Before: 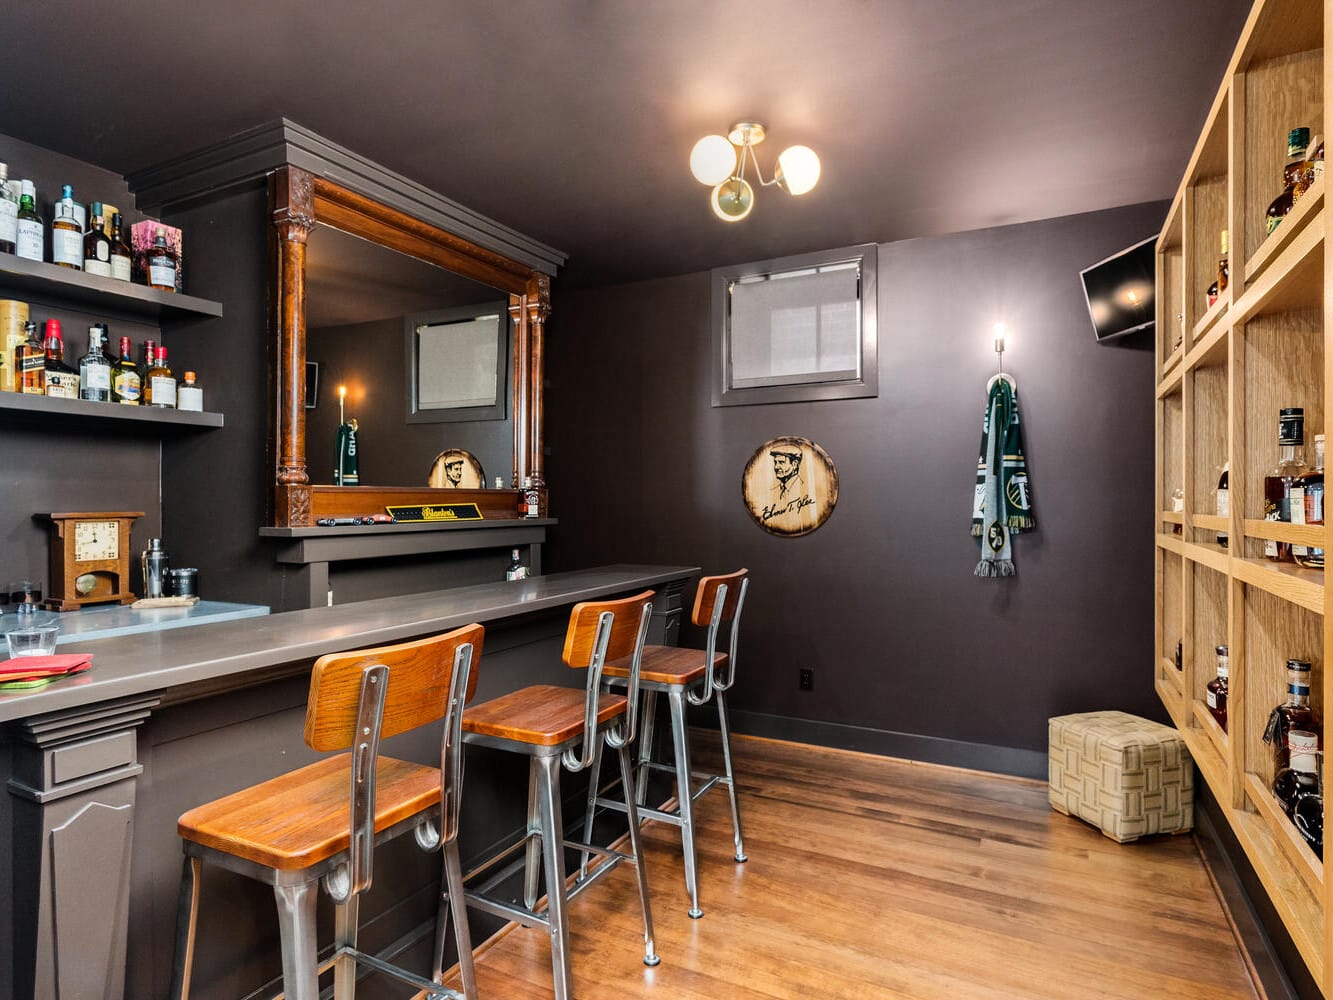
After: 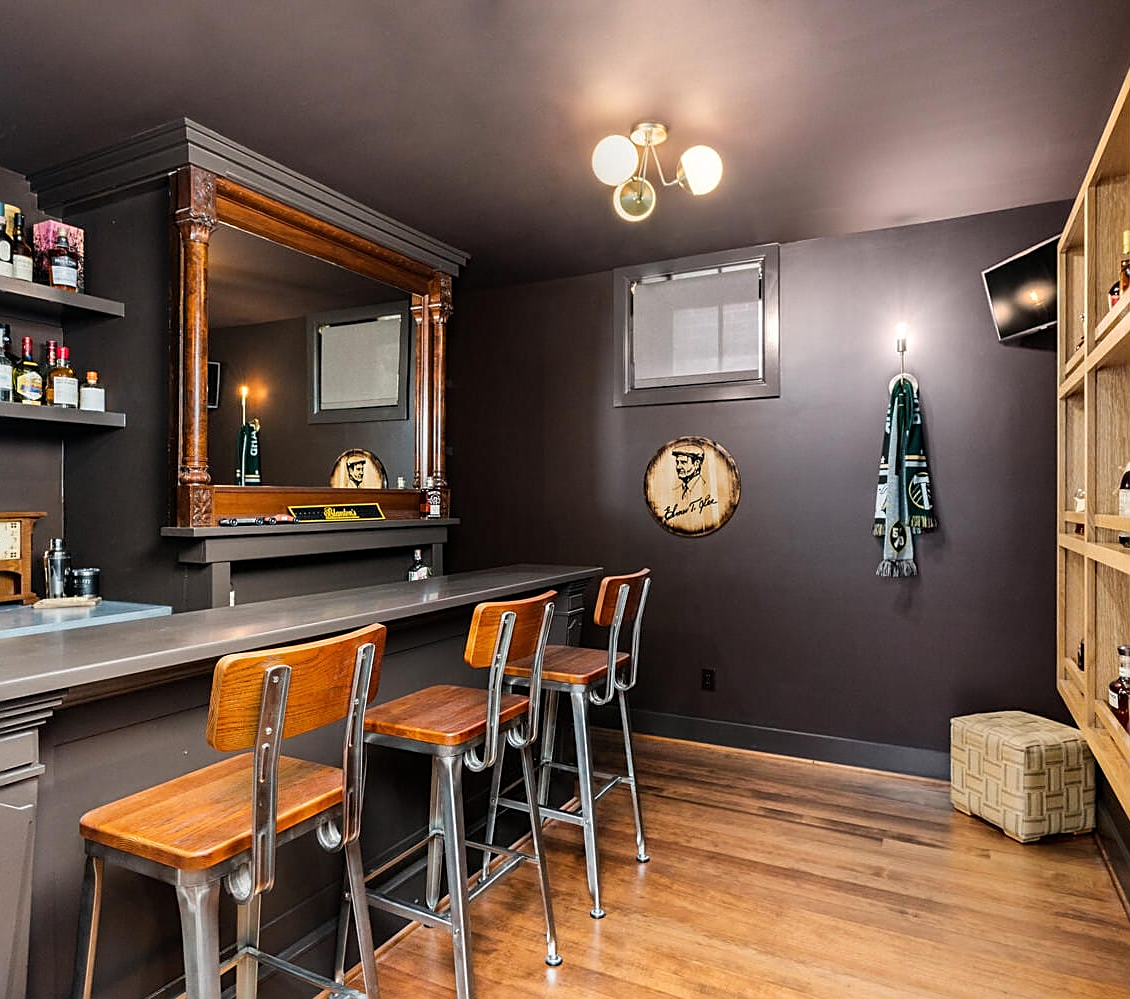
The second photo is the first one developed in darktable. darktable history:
sharpen: on, module defaults
crop: left 7.407%, right 7.791%
